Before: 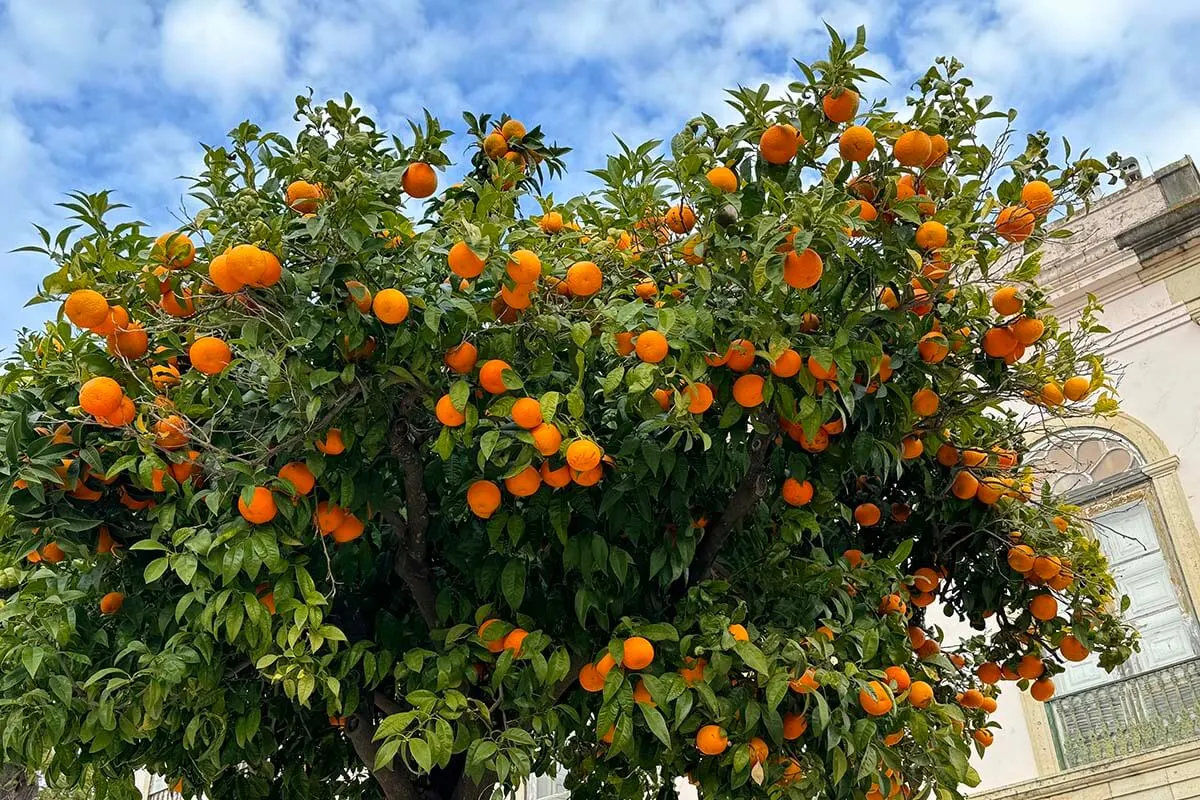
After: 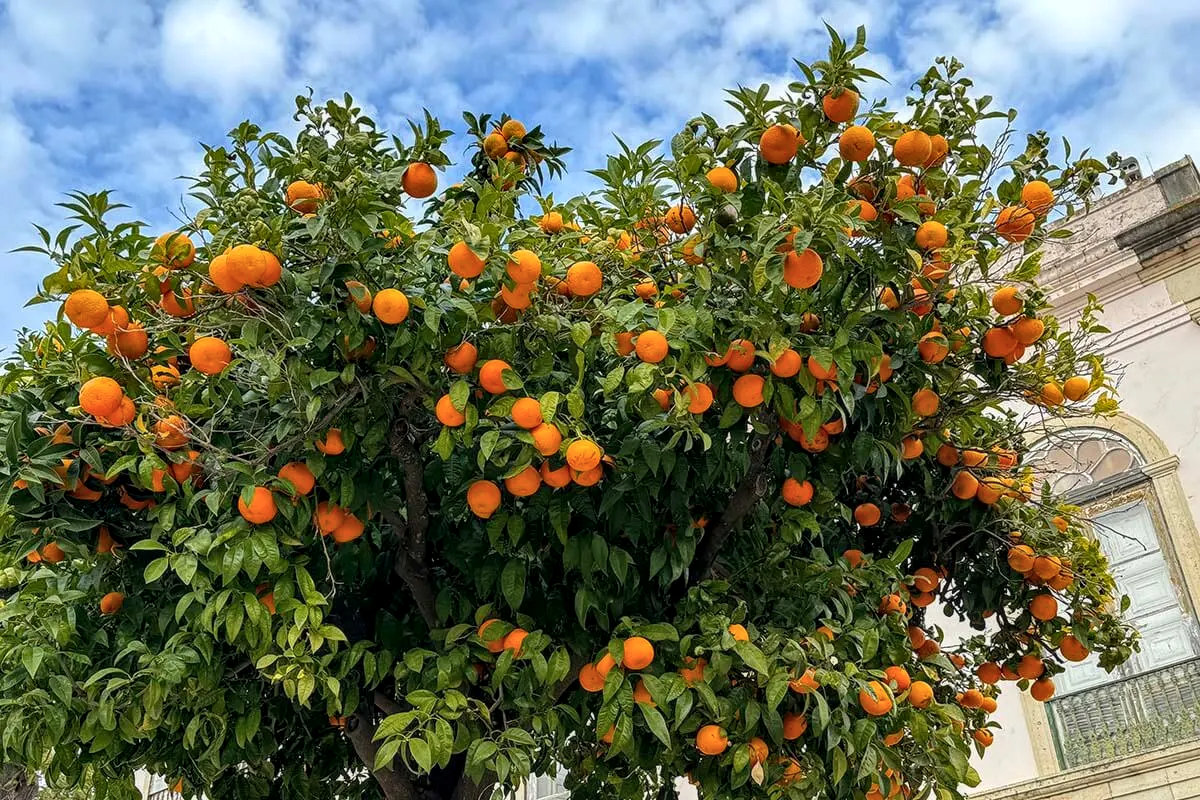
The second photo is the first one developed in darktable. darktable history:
color balance rgb: shadows lift › luminance 0.905%, shadows lift › chroma 0.125%, shadows lift › hue 18.19°, perceptual saturation grading › global saturation -4.052%, global vibrance 14.868%
local contrast: on, module defaults
